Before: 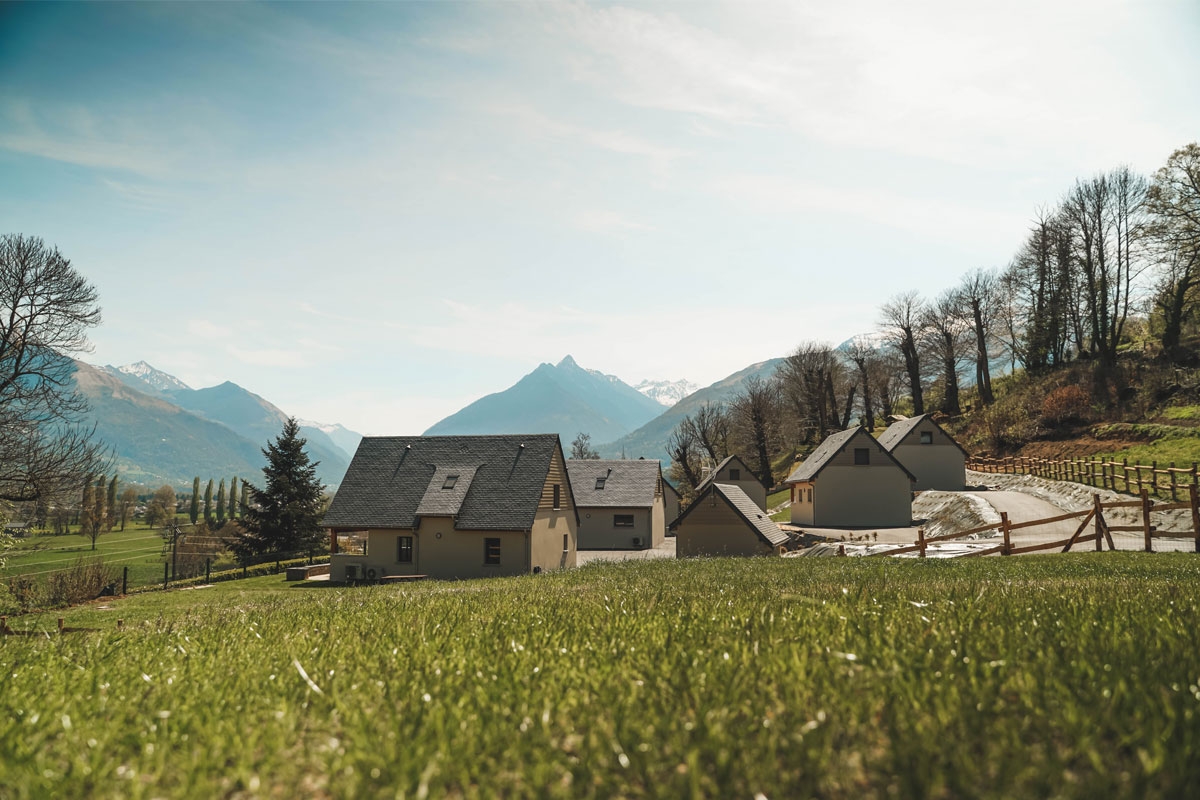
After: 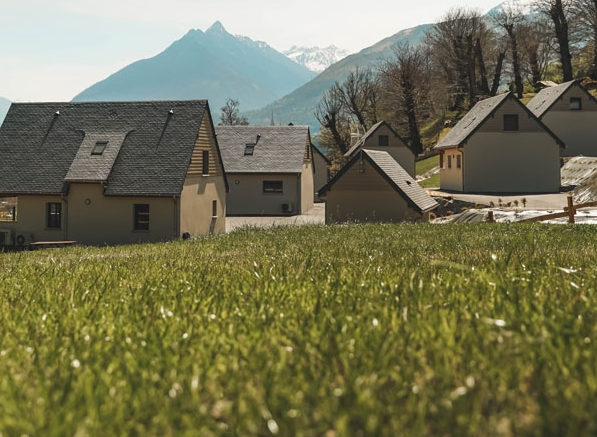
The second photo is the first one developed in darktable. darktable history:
crop: left 29.32%, top 41.837%, right 20.908%, bottom 3.461%
